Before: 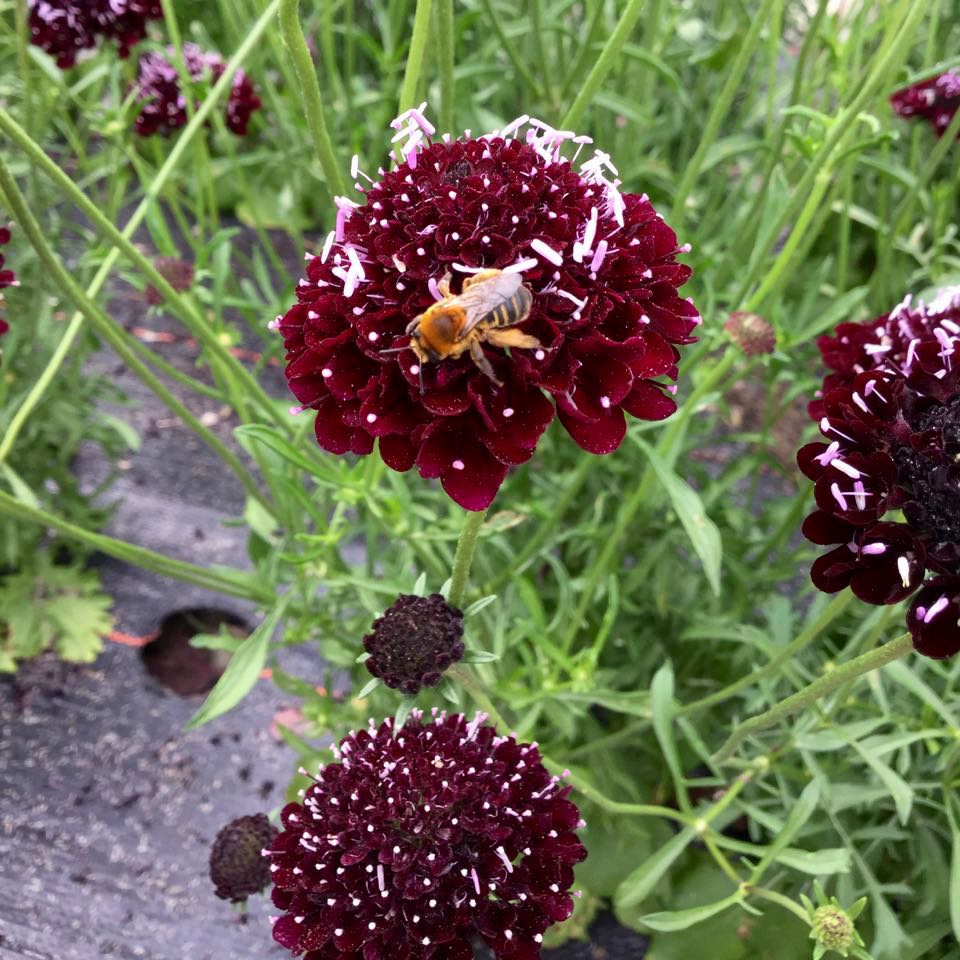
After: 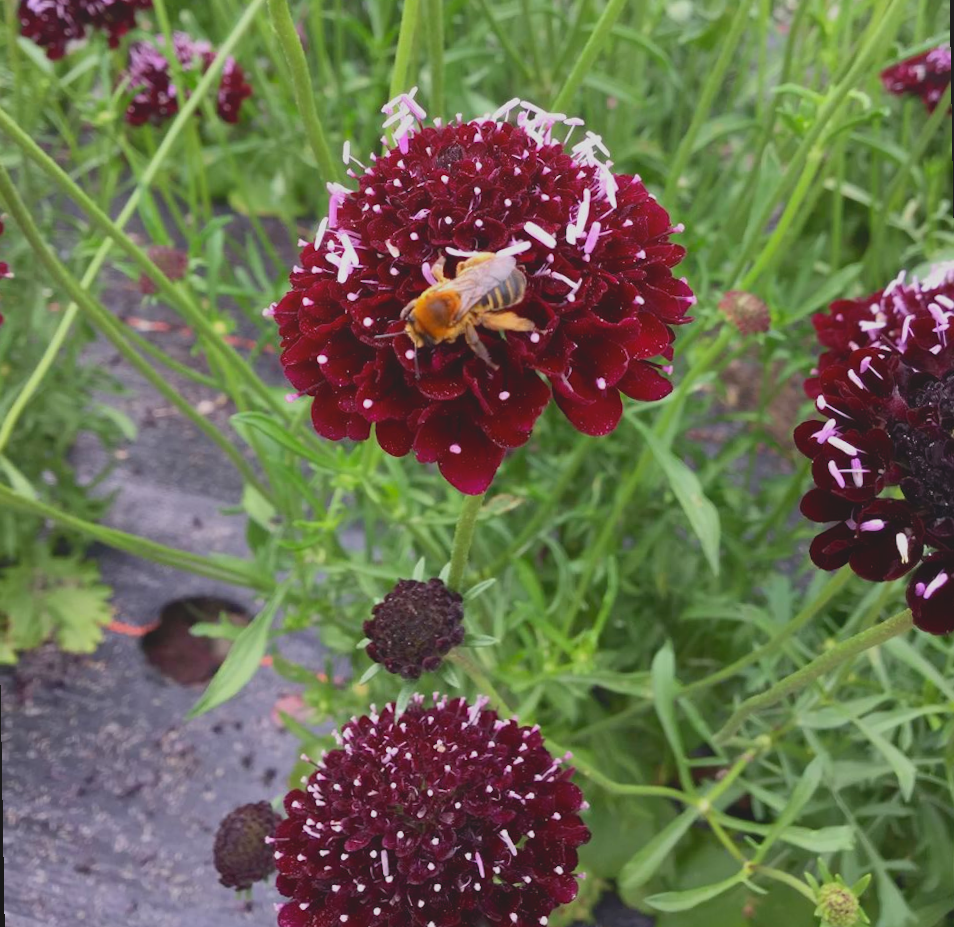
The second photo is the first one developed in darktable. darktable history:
local contrast: detail 69%
rotate and perspective: rotation -1°, crop left 0.011, crop right 0.989, crop top 0.025, crop bottom 0.975
